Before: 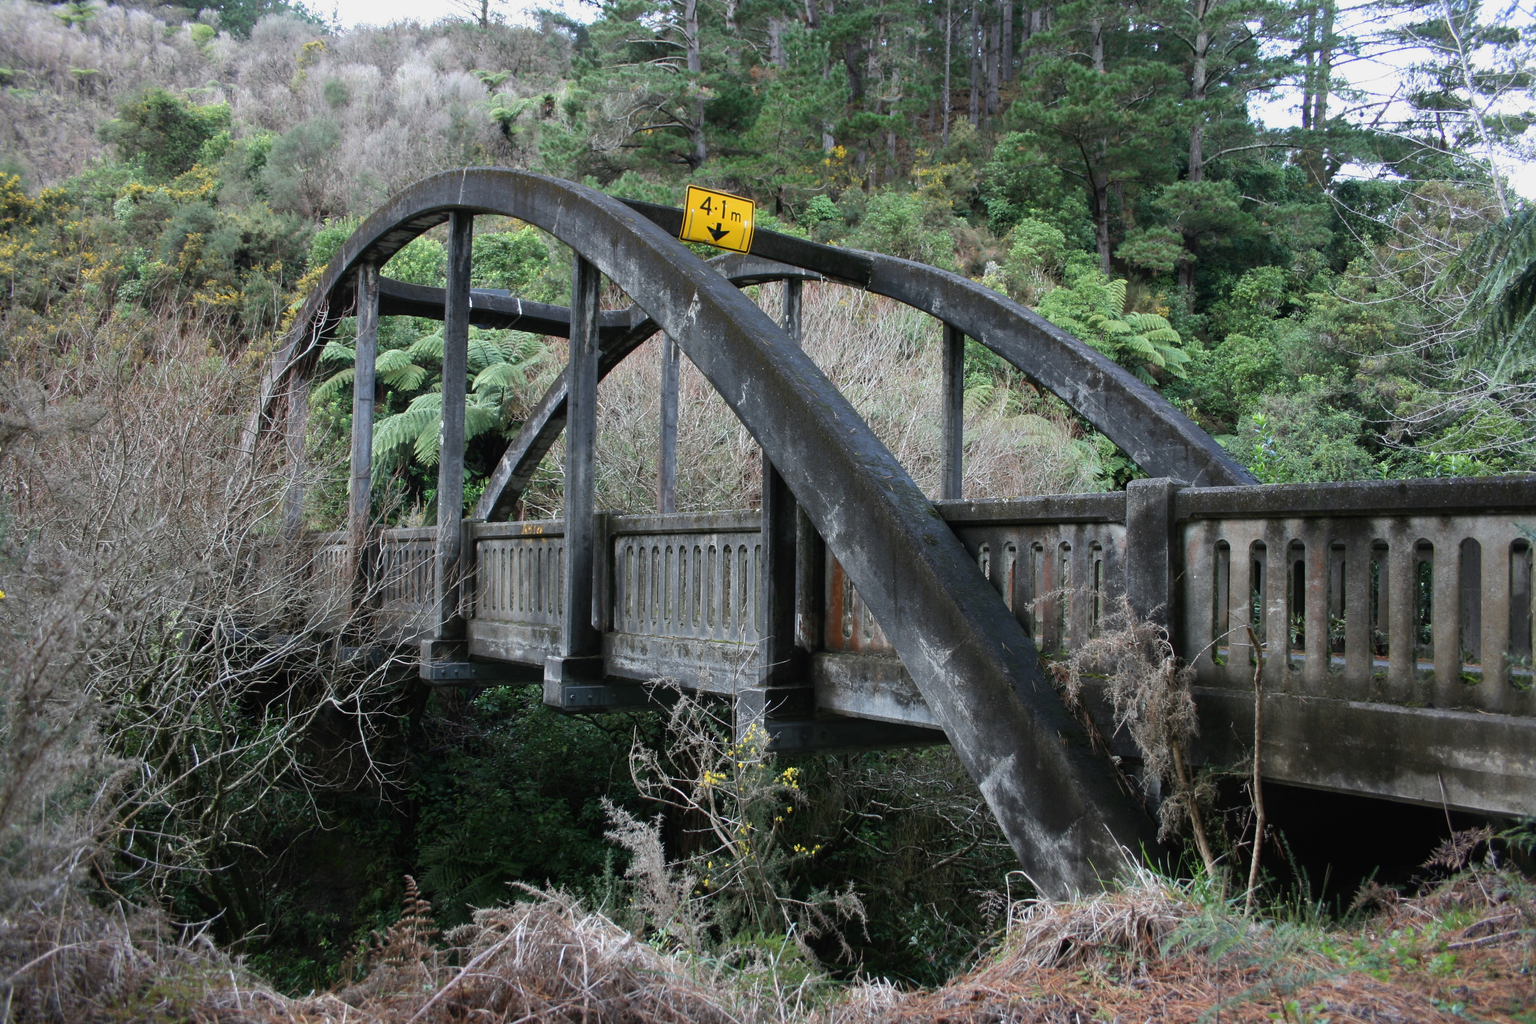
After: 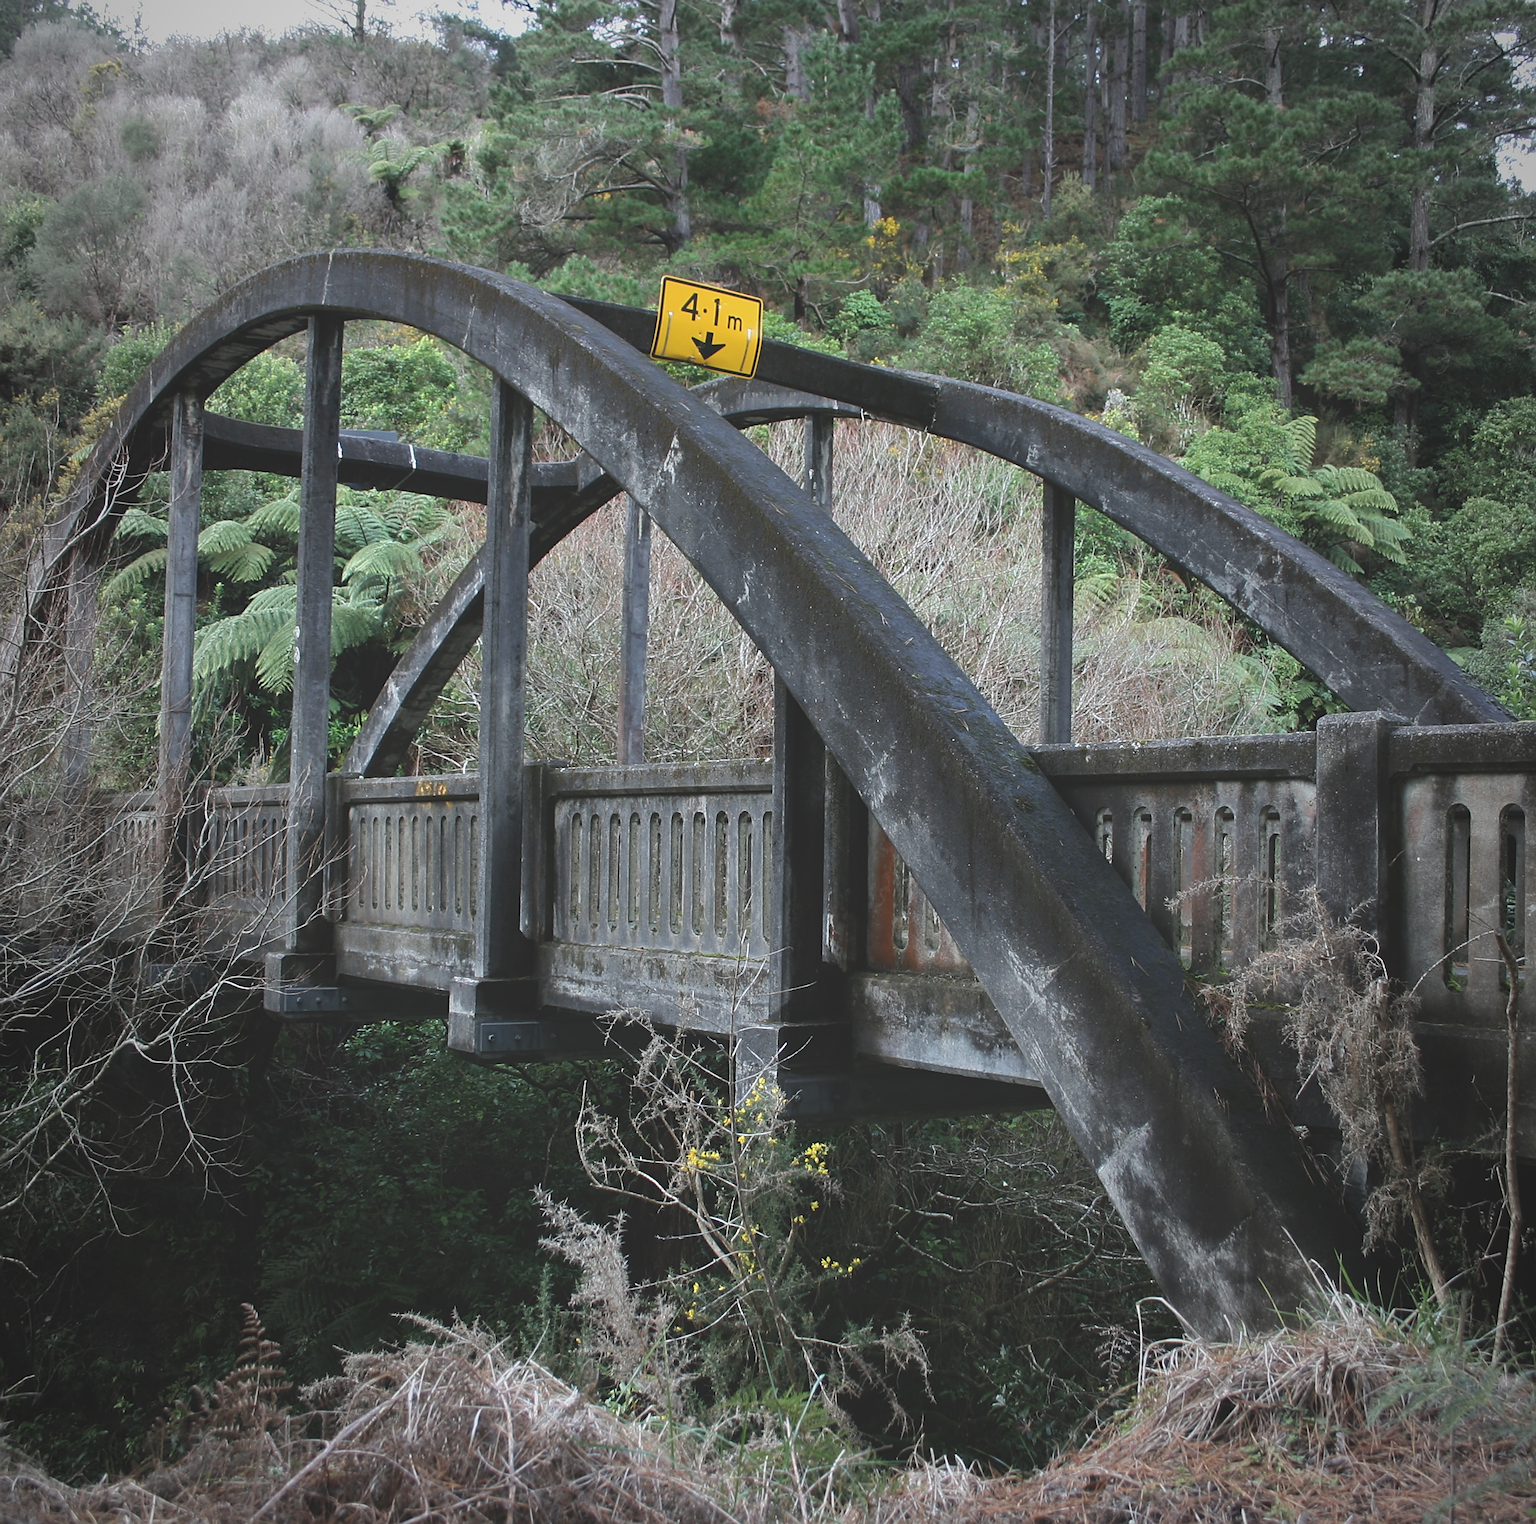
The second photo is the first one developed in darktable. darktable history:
vignetting: fall-off start 72.09%, fall-off radius 106.76%, brightness -0.575, width/height ratio 0.735
sharpen: on, module defaults
crop and rotate: left 15.817%, right 17.007%
exposure: black level correction -0.021, exposure -0.036 EV, compensate highlight preservation false
